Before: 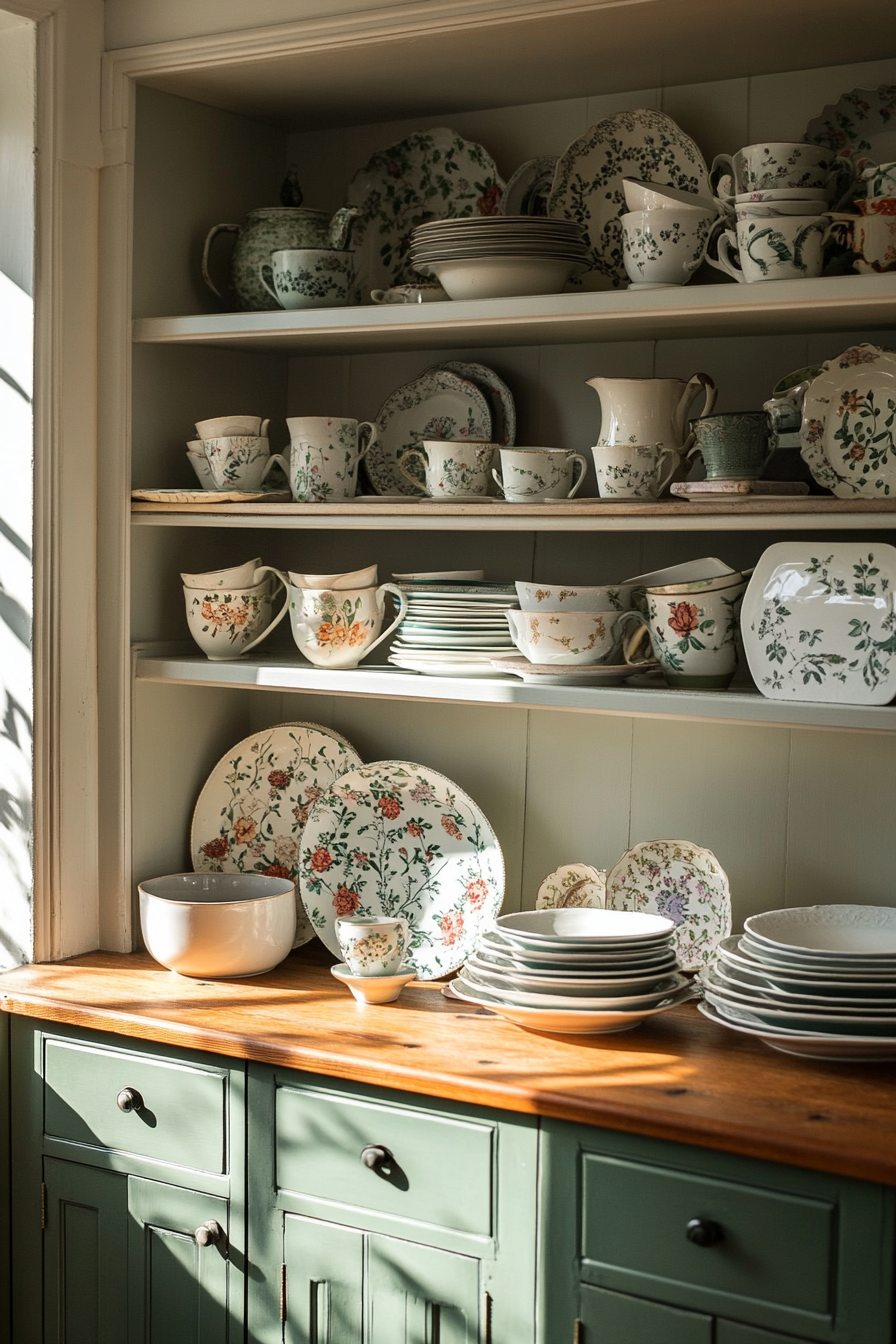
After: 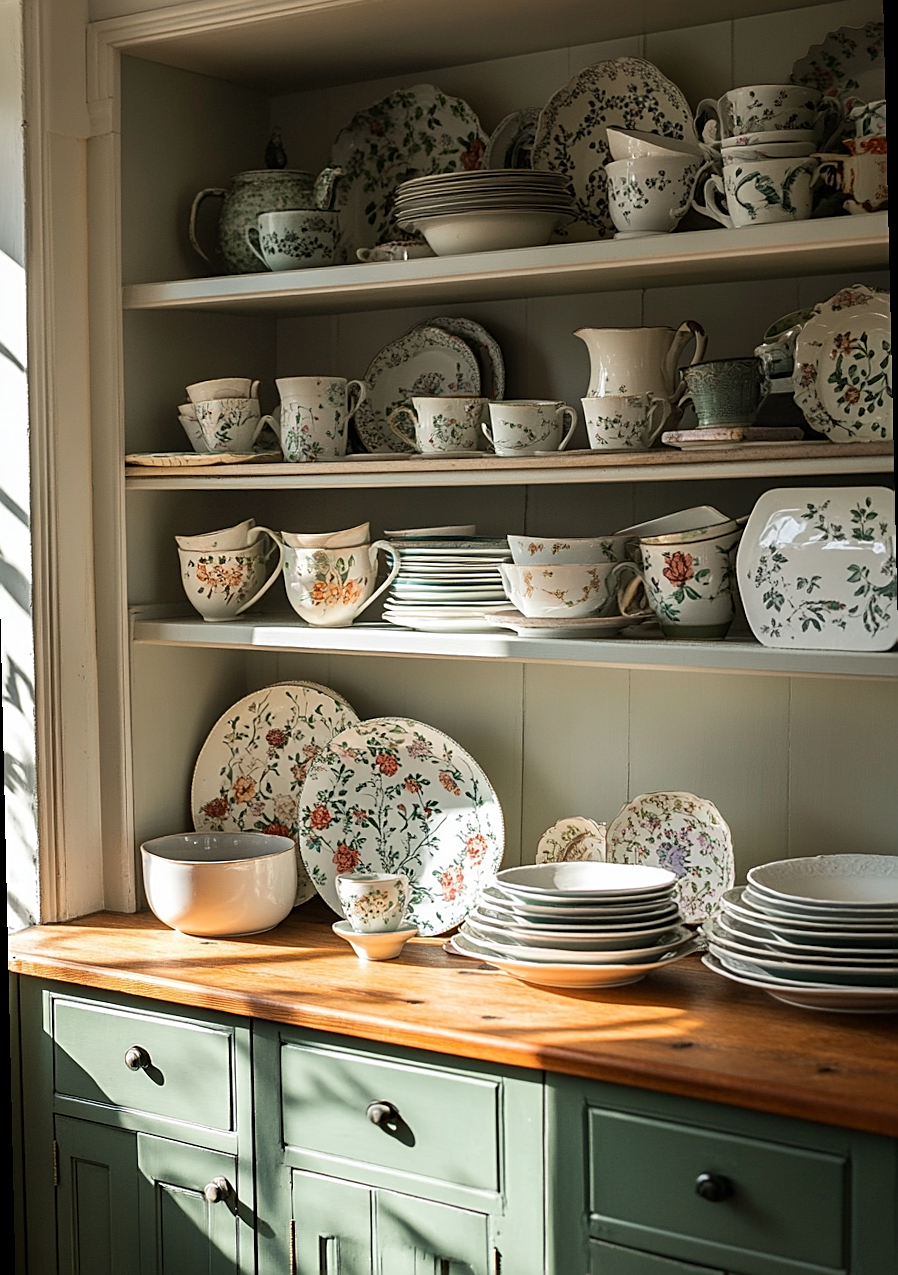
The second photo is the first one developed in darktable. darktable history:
sharpen: on, module defaults
rotate and perspective: rotation -1.32°, lens shift (horizontal) -0.031, crop left 0.015, crop right 0.985, crop top 0.047, crop bottom 0.982
